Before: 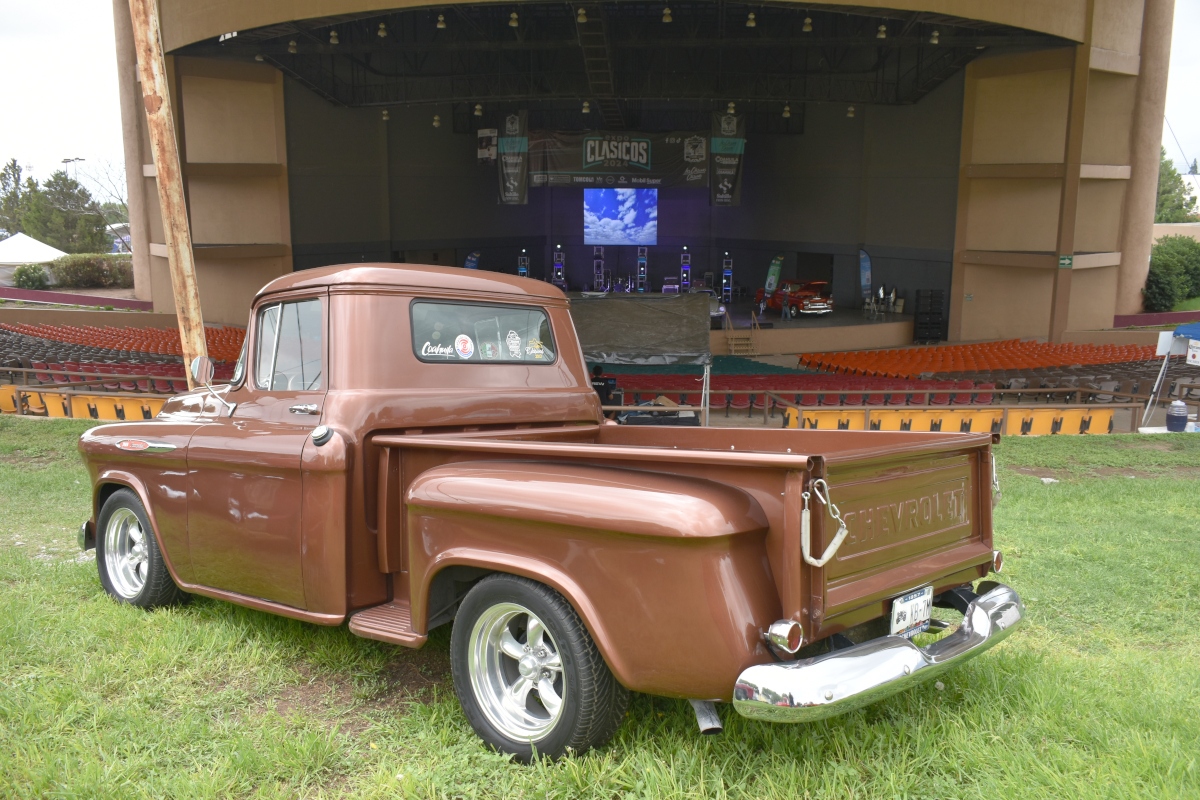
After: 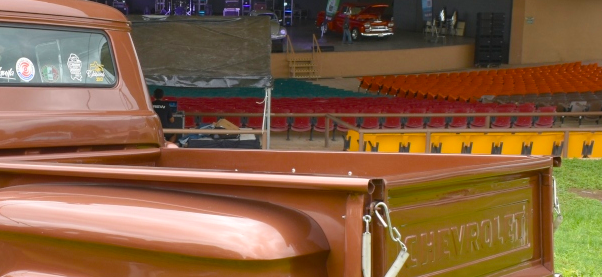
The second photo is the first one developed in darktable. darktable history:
color balance rgb: perceptual saturation grading › global saturation 40%, global vibrance 15%
crop: left 36.607%, top 34.735%, right 13.146%, bottom 30.611%
